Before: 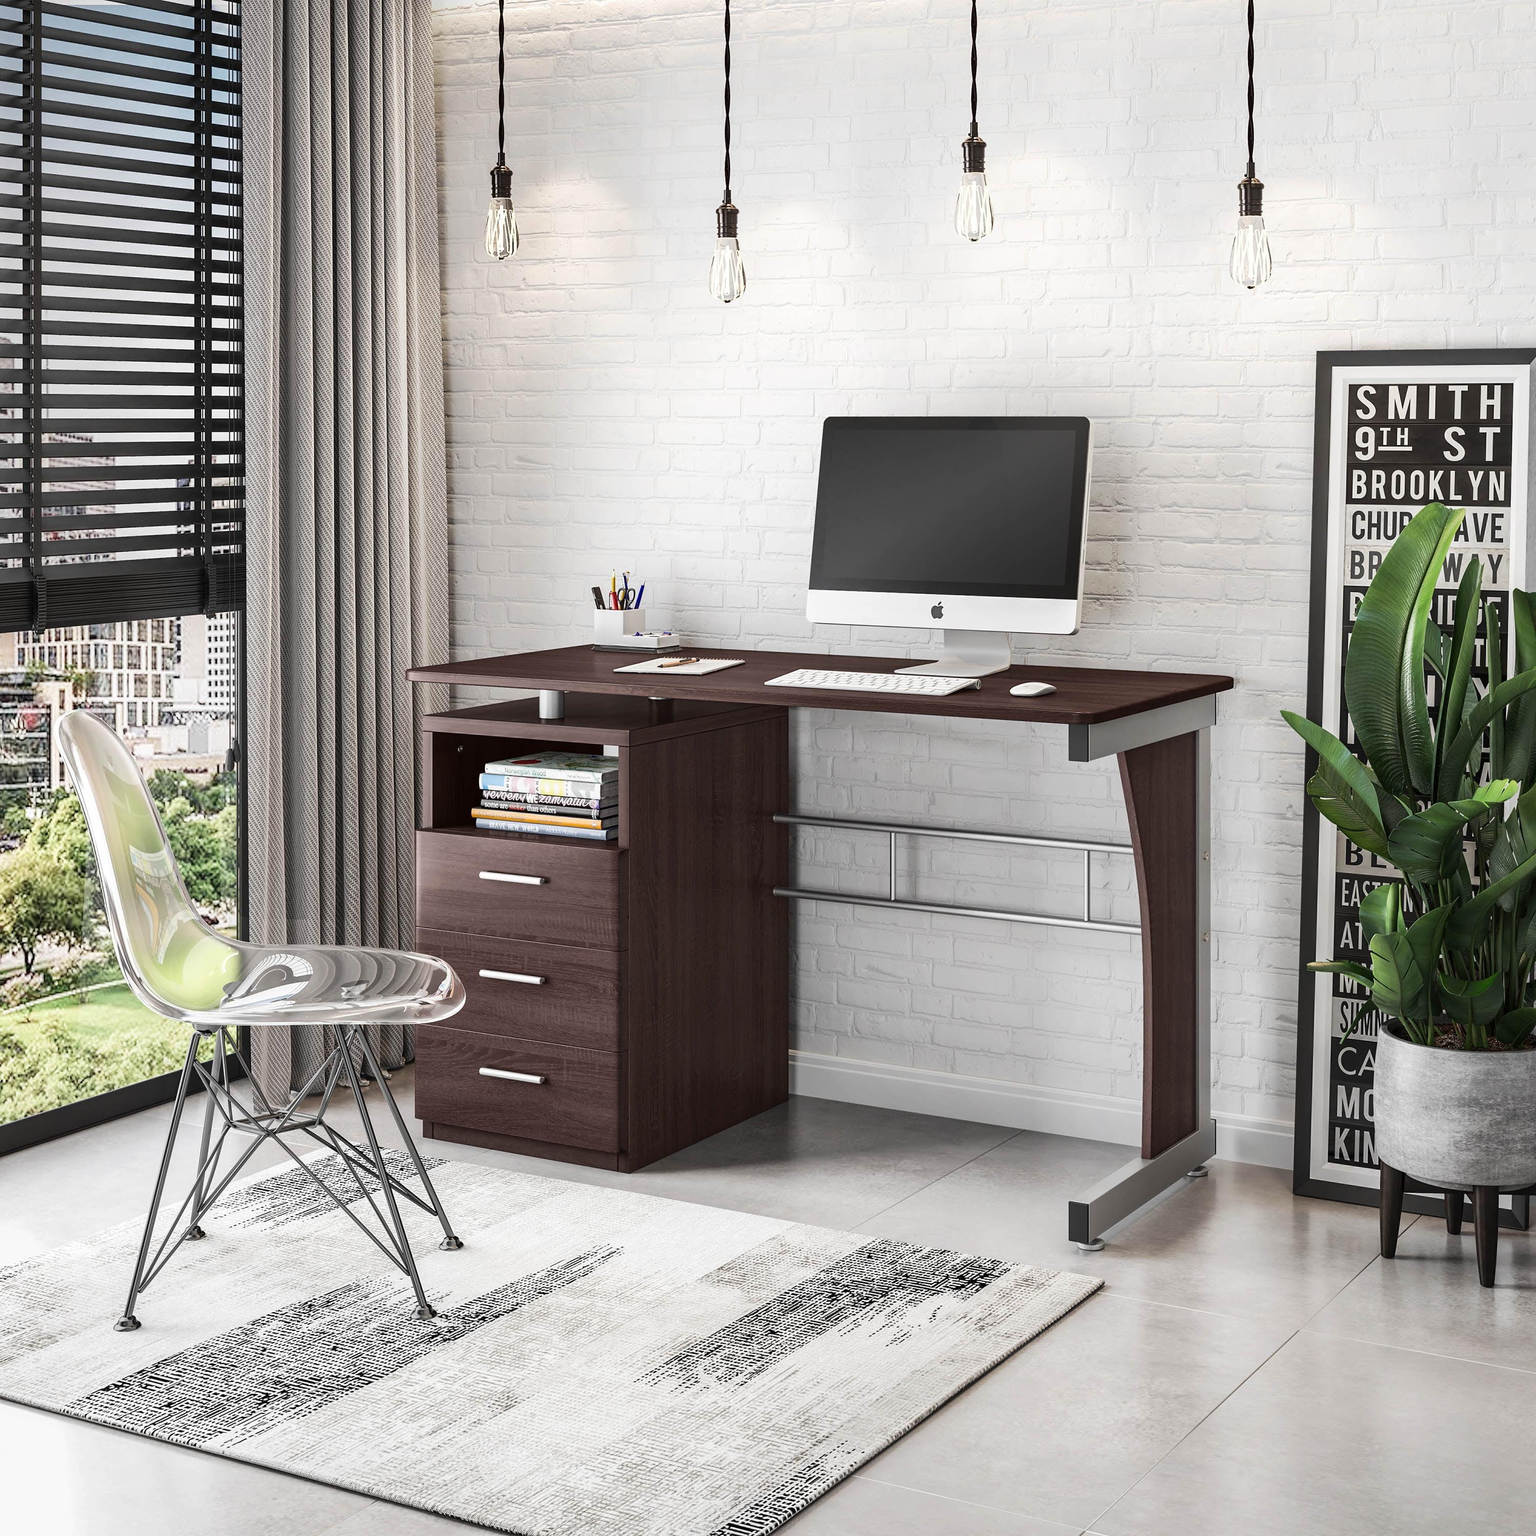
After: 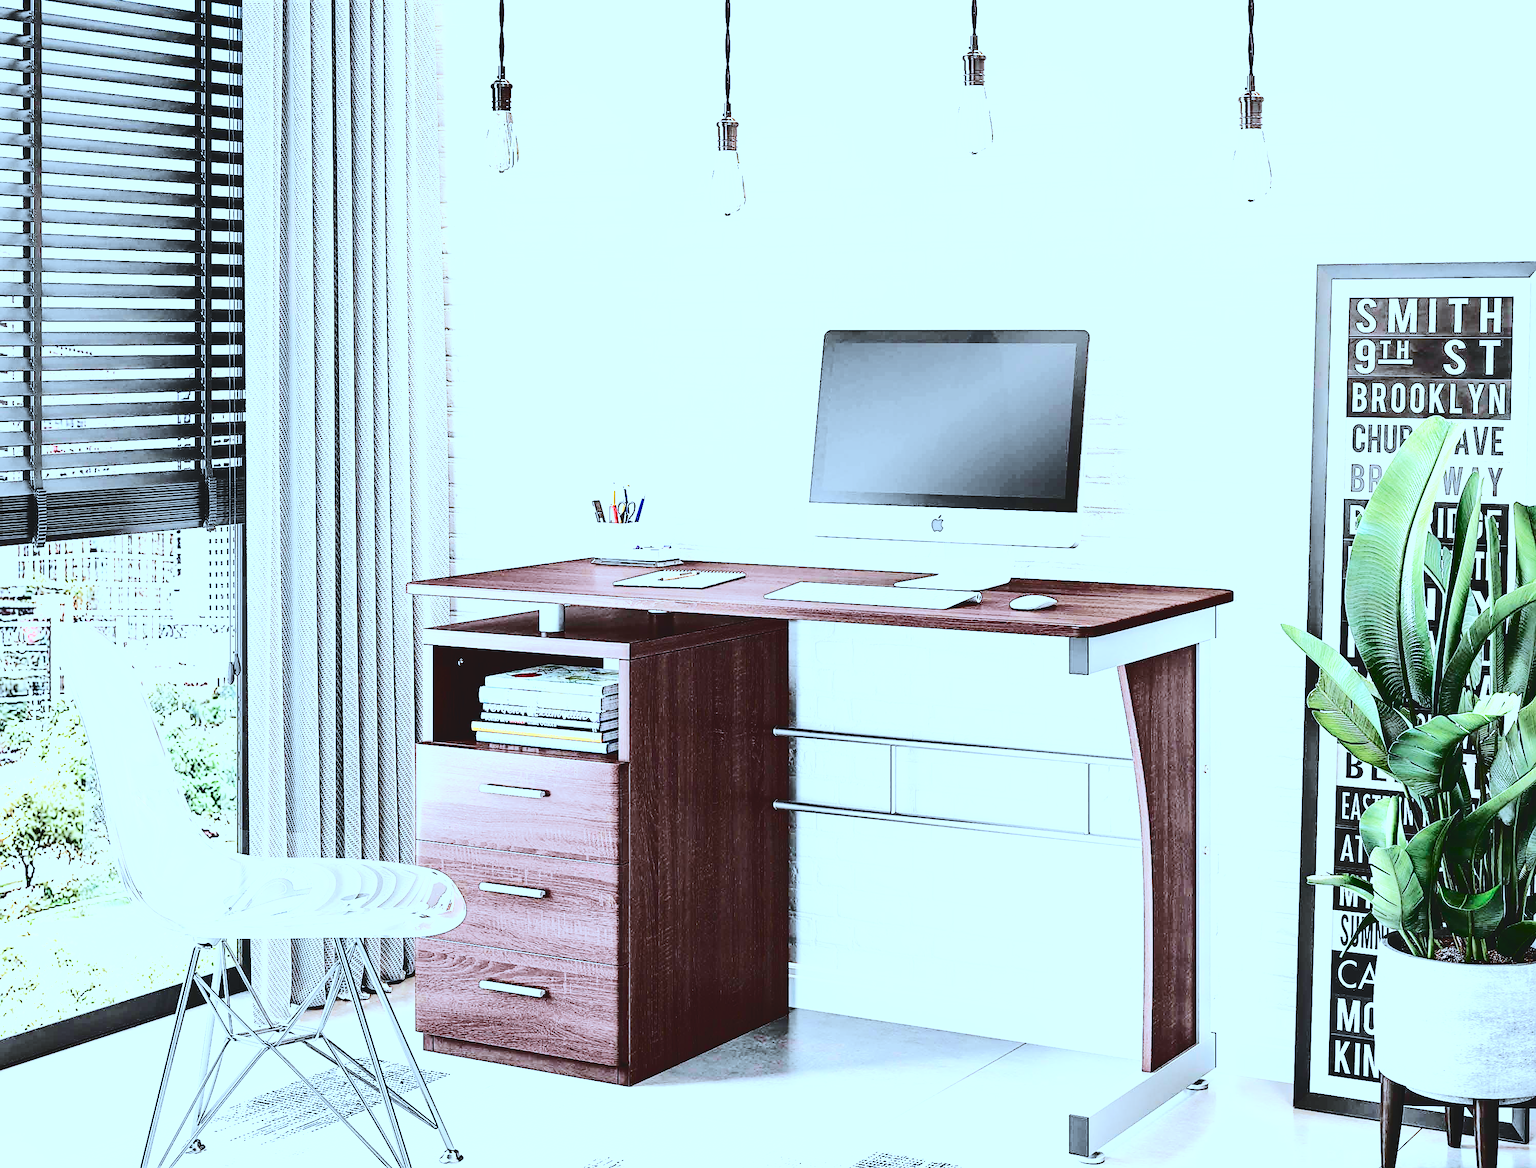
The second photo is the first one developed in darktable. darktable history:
sharpen: on, module defaults
color correction: highlights a* -8.71, highlights b* -23.49
tone curve: curves: ch0 [(0, 0) (0.003, 0.079) (0.011, 0.083) (0.025, 0.088) (0.044, 0.095) (0.069, 0.106) (0.1, 0.115) (0.136, 0.127) (0.177, 0.152) (0.224, 0.198) (0.277, 0.263) (0.335, 0.371) (0.399, 0.483) (0.468, 0.582) (0.543, 0.664) (0.623, 0.726) (0.709, 0.793) (0.801, 0.842) (0.898, 0.896) (1, 1)], color space Lab, independent channels, preserve colors none
exposure: black level correction 0, exposure 0.898 EV, compensate highlight preservation false
levels: mode automatic
crop: top 5.697%, bottom 18.18%
base curve: curves: ch0 [(0, 0.003) (0.001, 0.002) (0.006, 0.004) (0.02, 0.022) (0.048, 0.086) (0.094, 0.234) (0.162, 0.431) (0.258, 0.629) (0.385, 0.8) (0.548, 0.918) (0.751, 0.988) (1, 1)], preserve colors none
contrast brightness saturation: contrast 0.289
